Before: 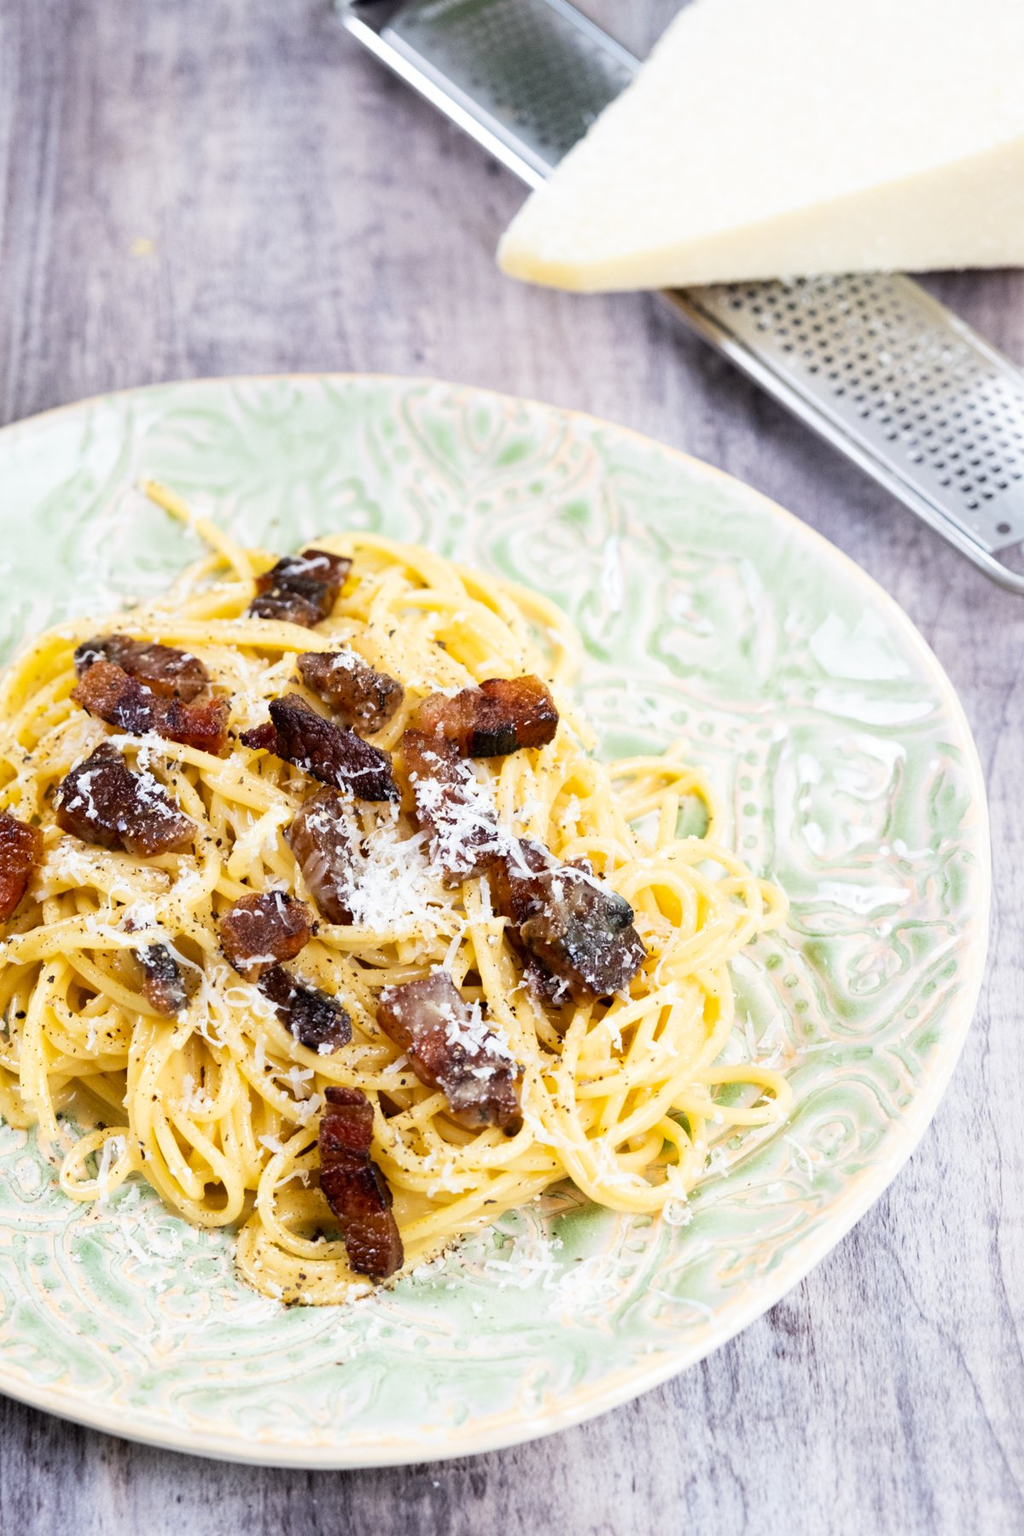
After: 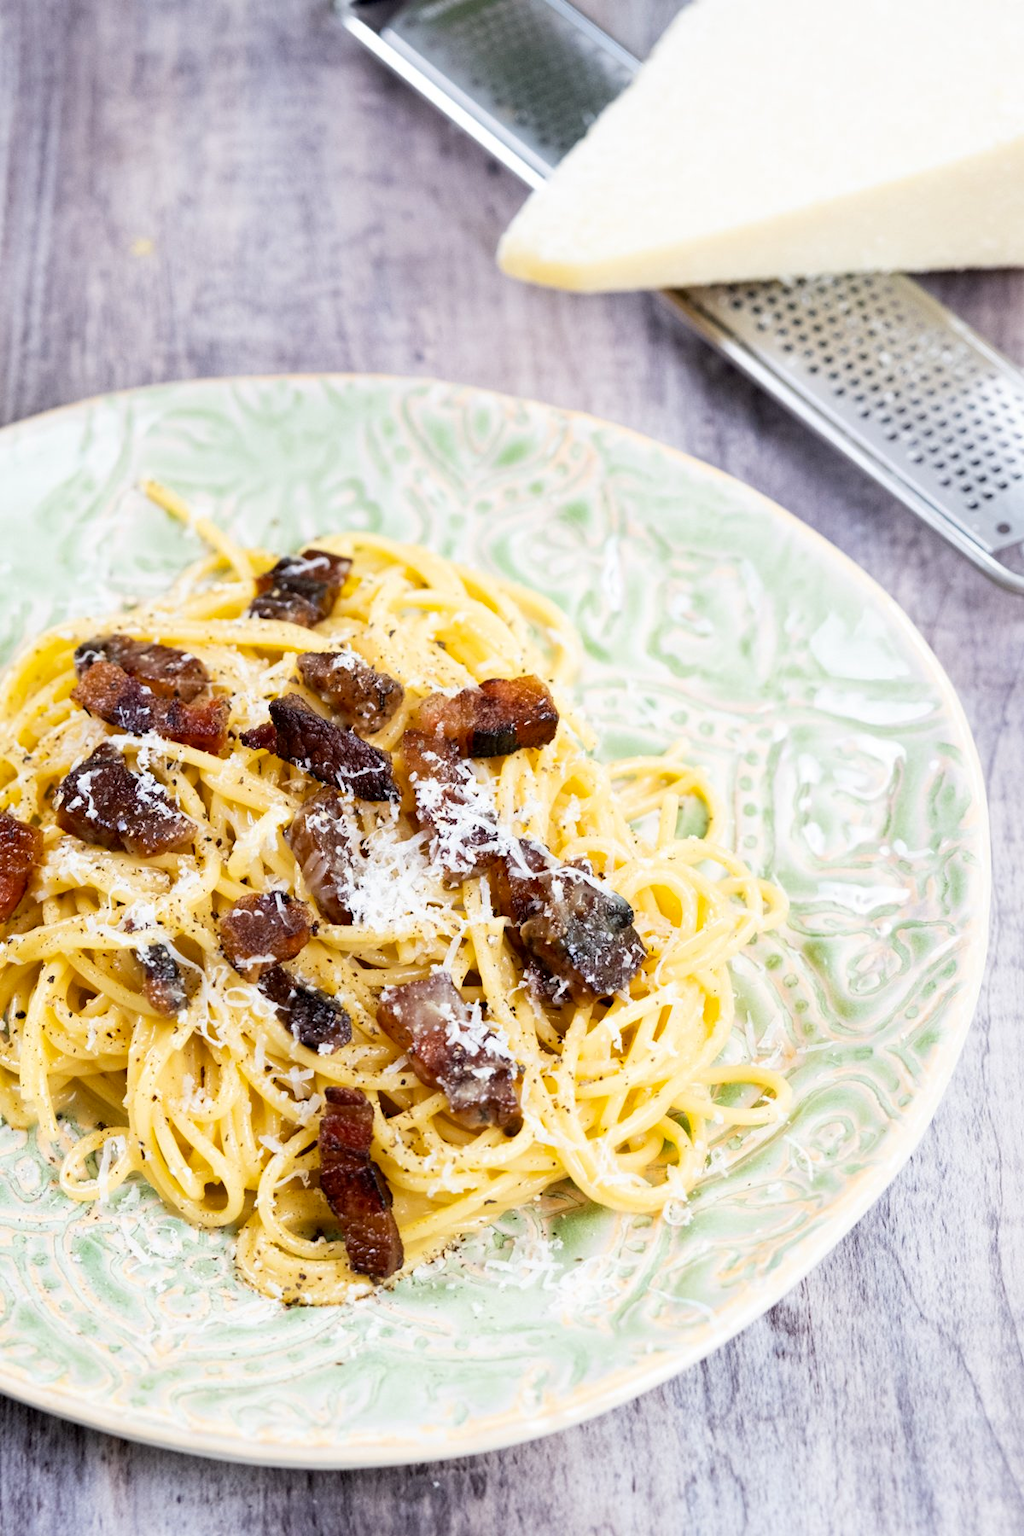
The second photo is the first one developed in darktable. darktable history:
exposure: black level correction 0.001, compensate highlight preservation false
haze removal: strength 0.1, compatibility mode true, adaptive false
